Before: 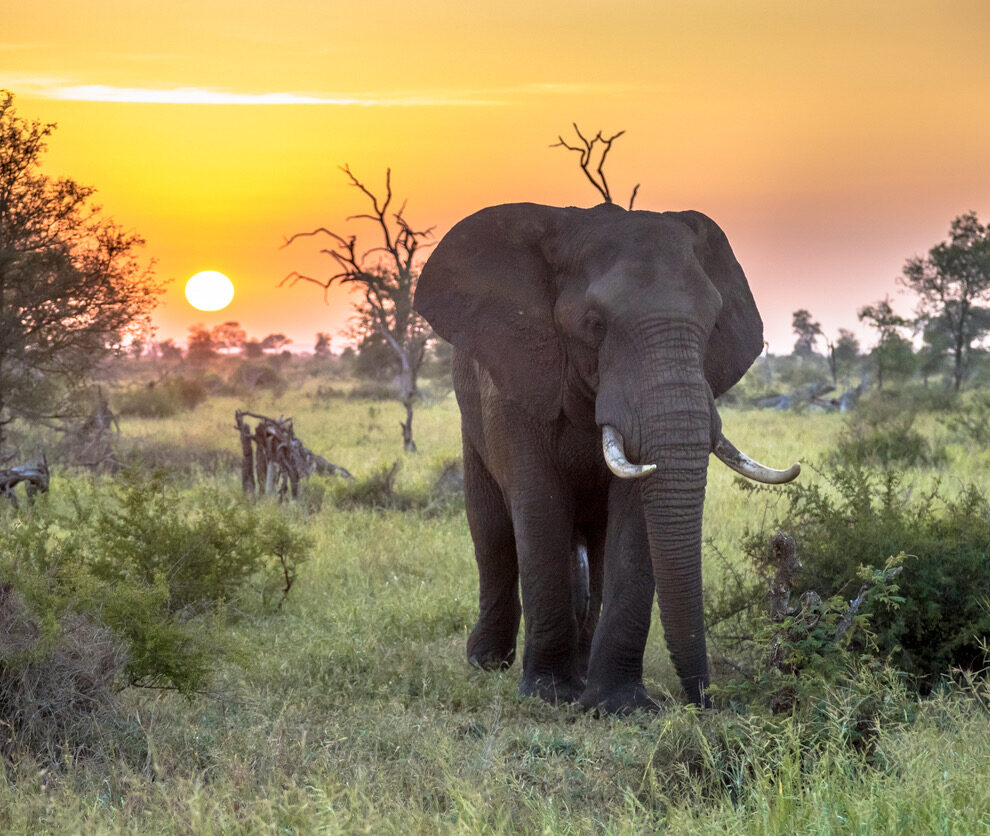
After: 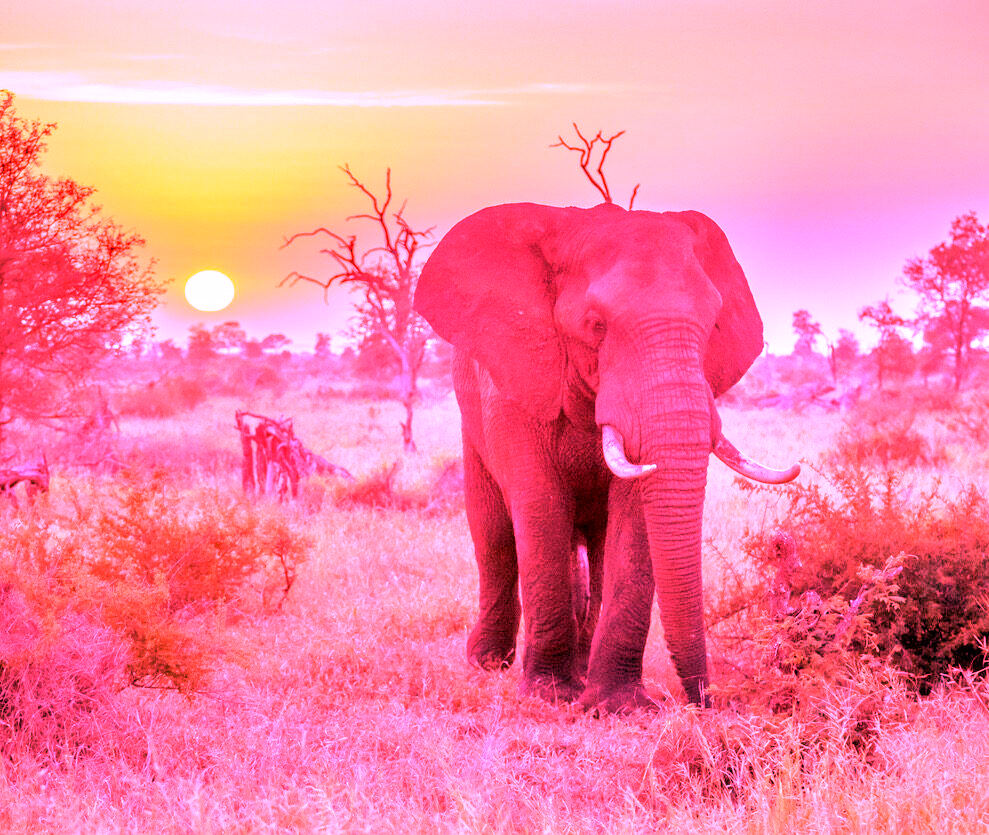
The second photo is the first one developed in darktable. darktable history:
white balance: red 4.26, blue 1.802
local contrast: mode bilateral grid, contrast 20, coarseness 50, detail 120%, midtone range 0.2
